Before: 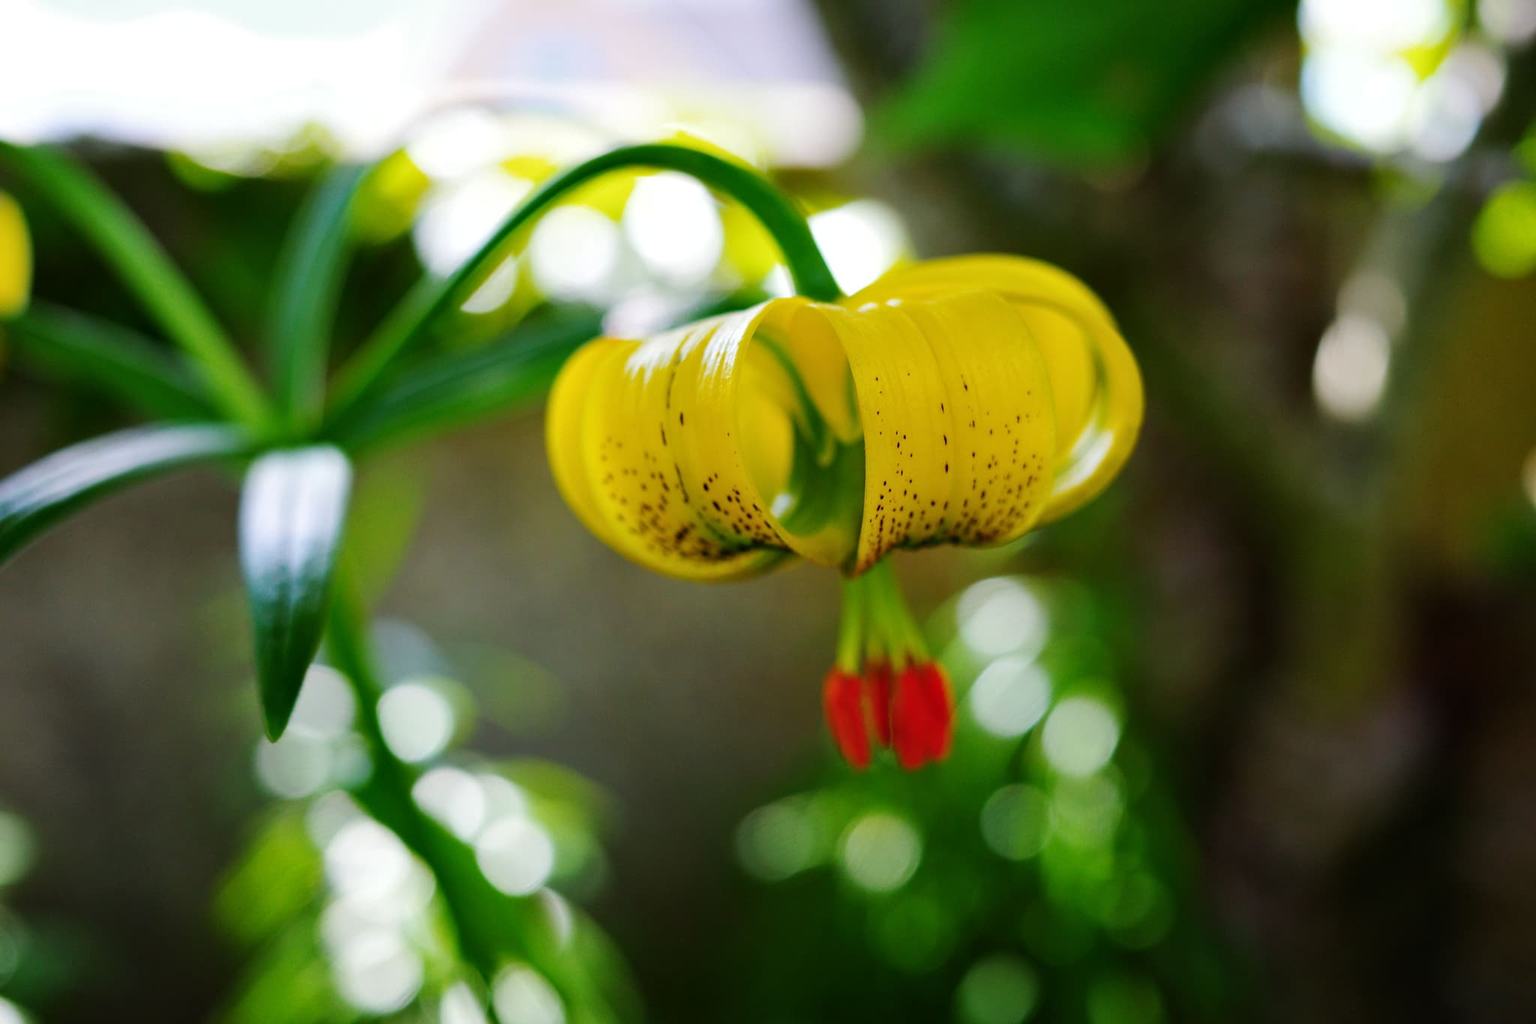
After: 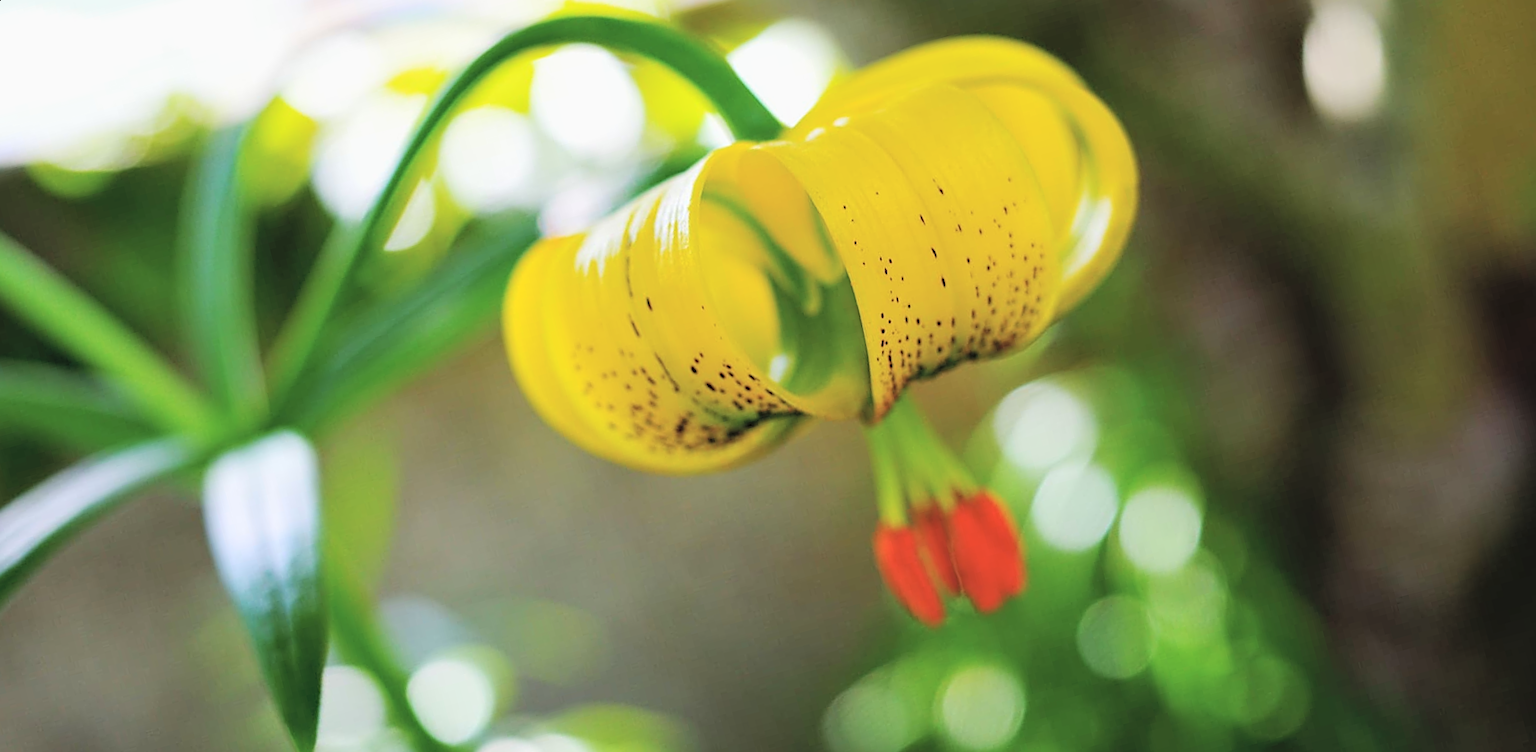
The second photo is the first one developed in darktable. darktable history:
tone equalizer: on, module defaults
sharpen: on, module defaults
global tonemap: drago (0.7, 100)
rotate and perspective: rotation -14.8°, crop left 0.1, crop right 0.903, crop top 0.25, crop bottom 0.748
